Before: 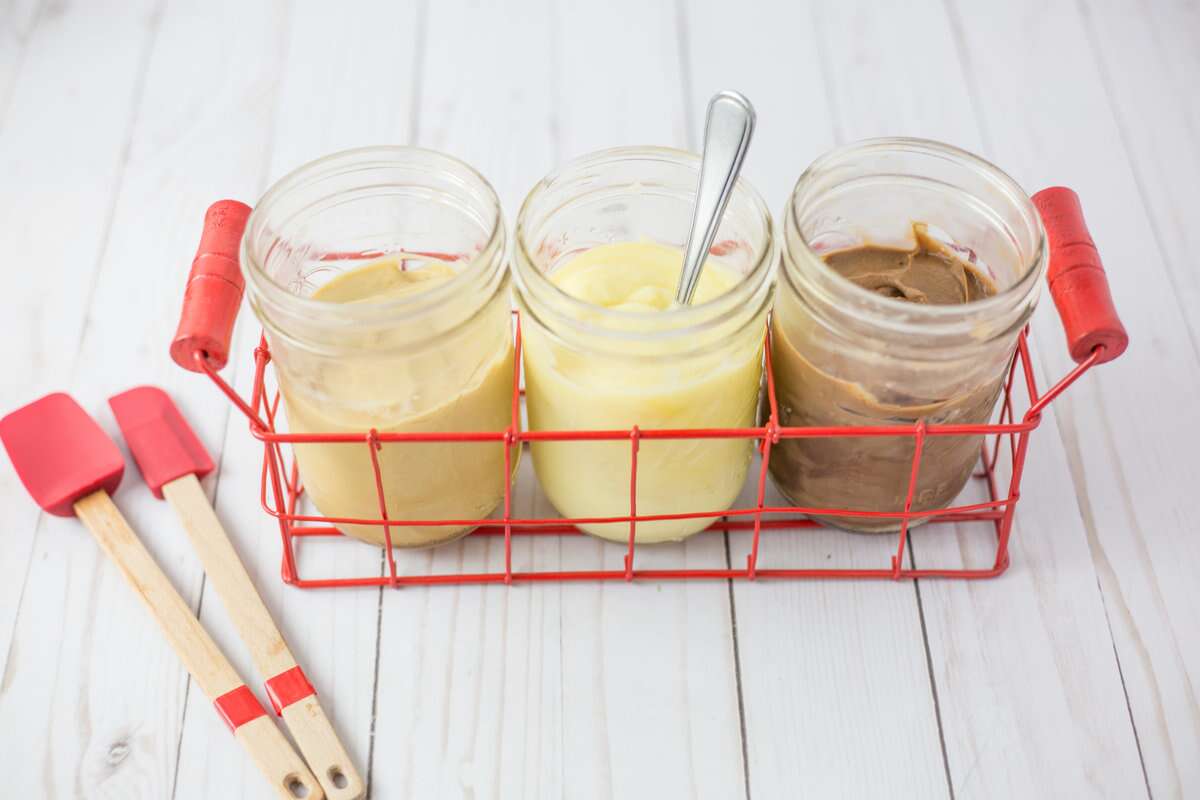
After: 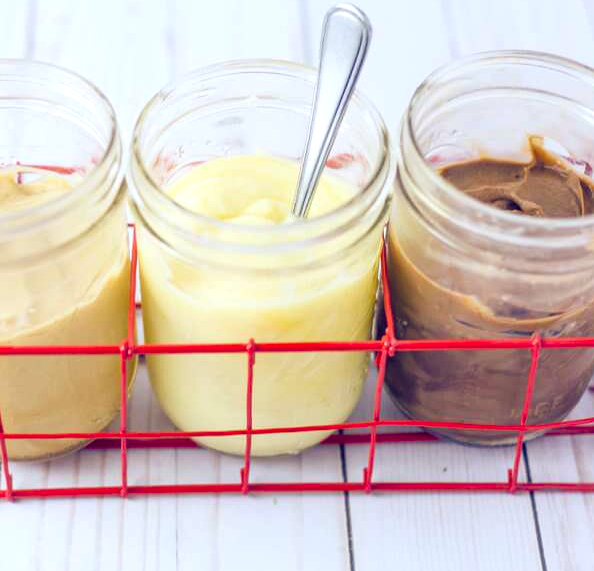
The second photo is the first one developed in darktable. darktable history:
crop: left 32.075%, top 10.976%, right 18.355%, bottom 17.596%
color balance rgb: shadows lift › luminance -41.13%, shadows lift › chroma 14.13%, shadows lift › hue 260°, power › luminance -3.76%, power › chroma 0.56%, power › hue 40.37°, highlights gain › luminance 16.81%, highlights gain › chroma 2.94%, highlights gain › hue 260°, global offset › luminance -0.29%, global offset › chroma 0.31%, global offset › hue 260°, perceptual saturation grading › global saturation 20%, perceptual saturation grading › highlights -13.92%, perceptual saturation grading › shadows 50%
